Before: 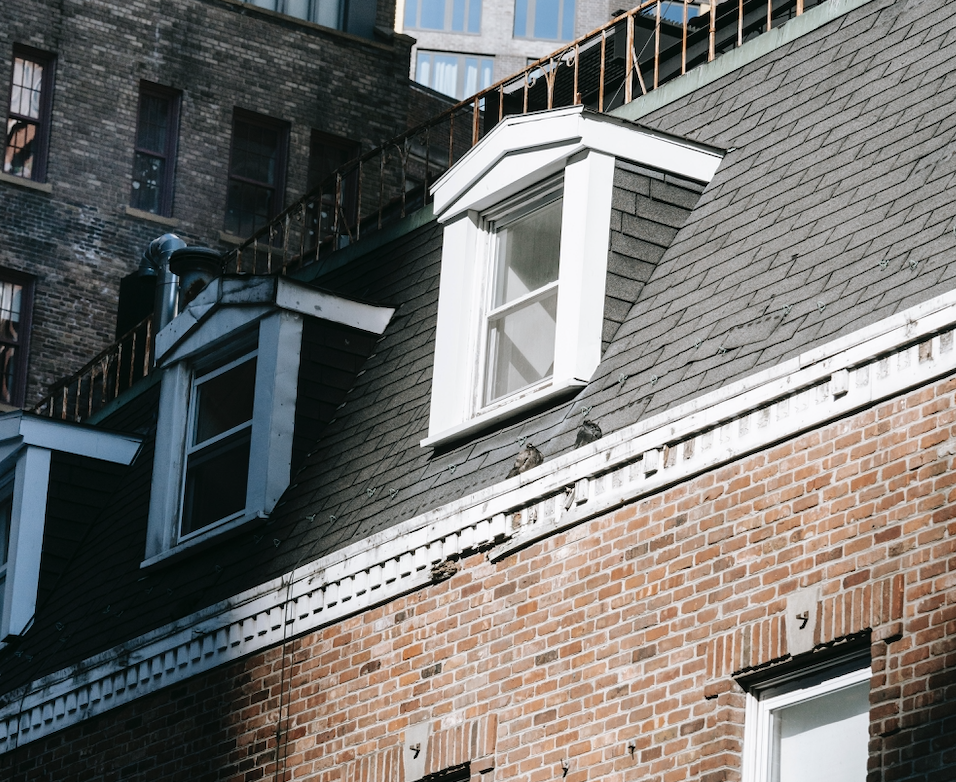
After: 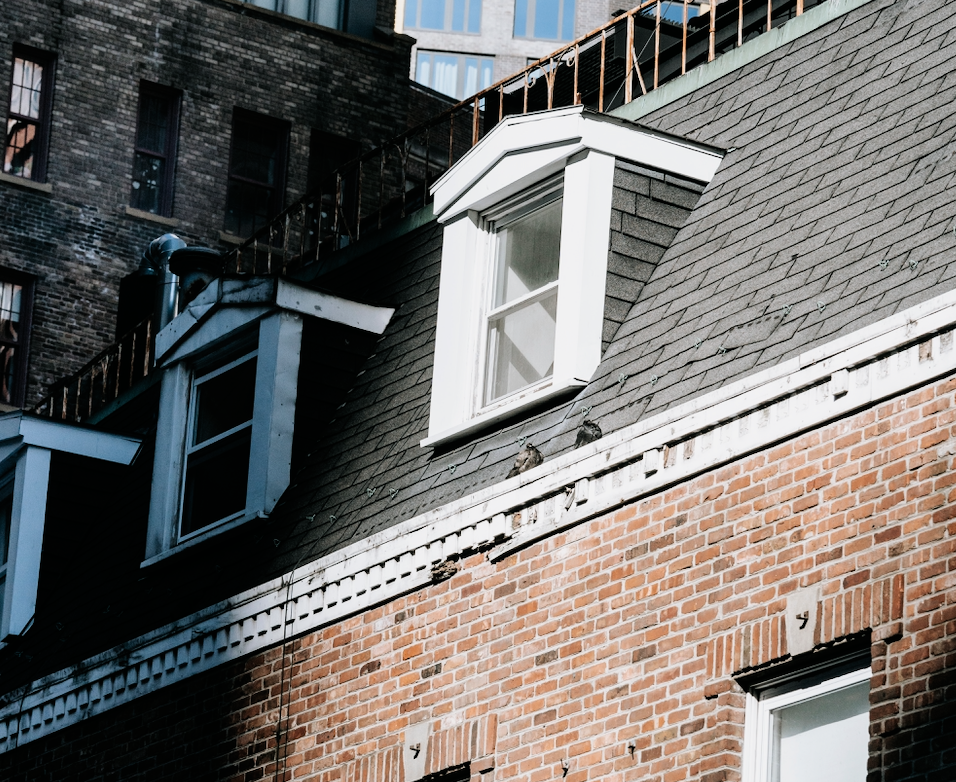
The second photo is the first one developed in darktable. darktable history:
filmic rgb: black relative exposure -8.07 EV, white relative exposure 3 EV, hardness 5.38, contrast 1.24, iterations of high-quality reconstruction 0
